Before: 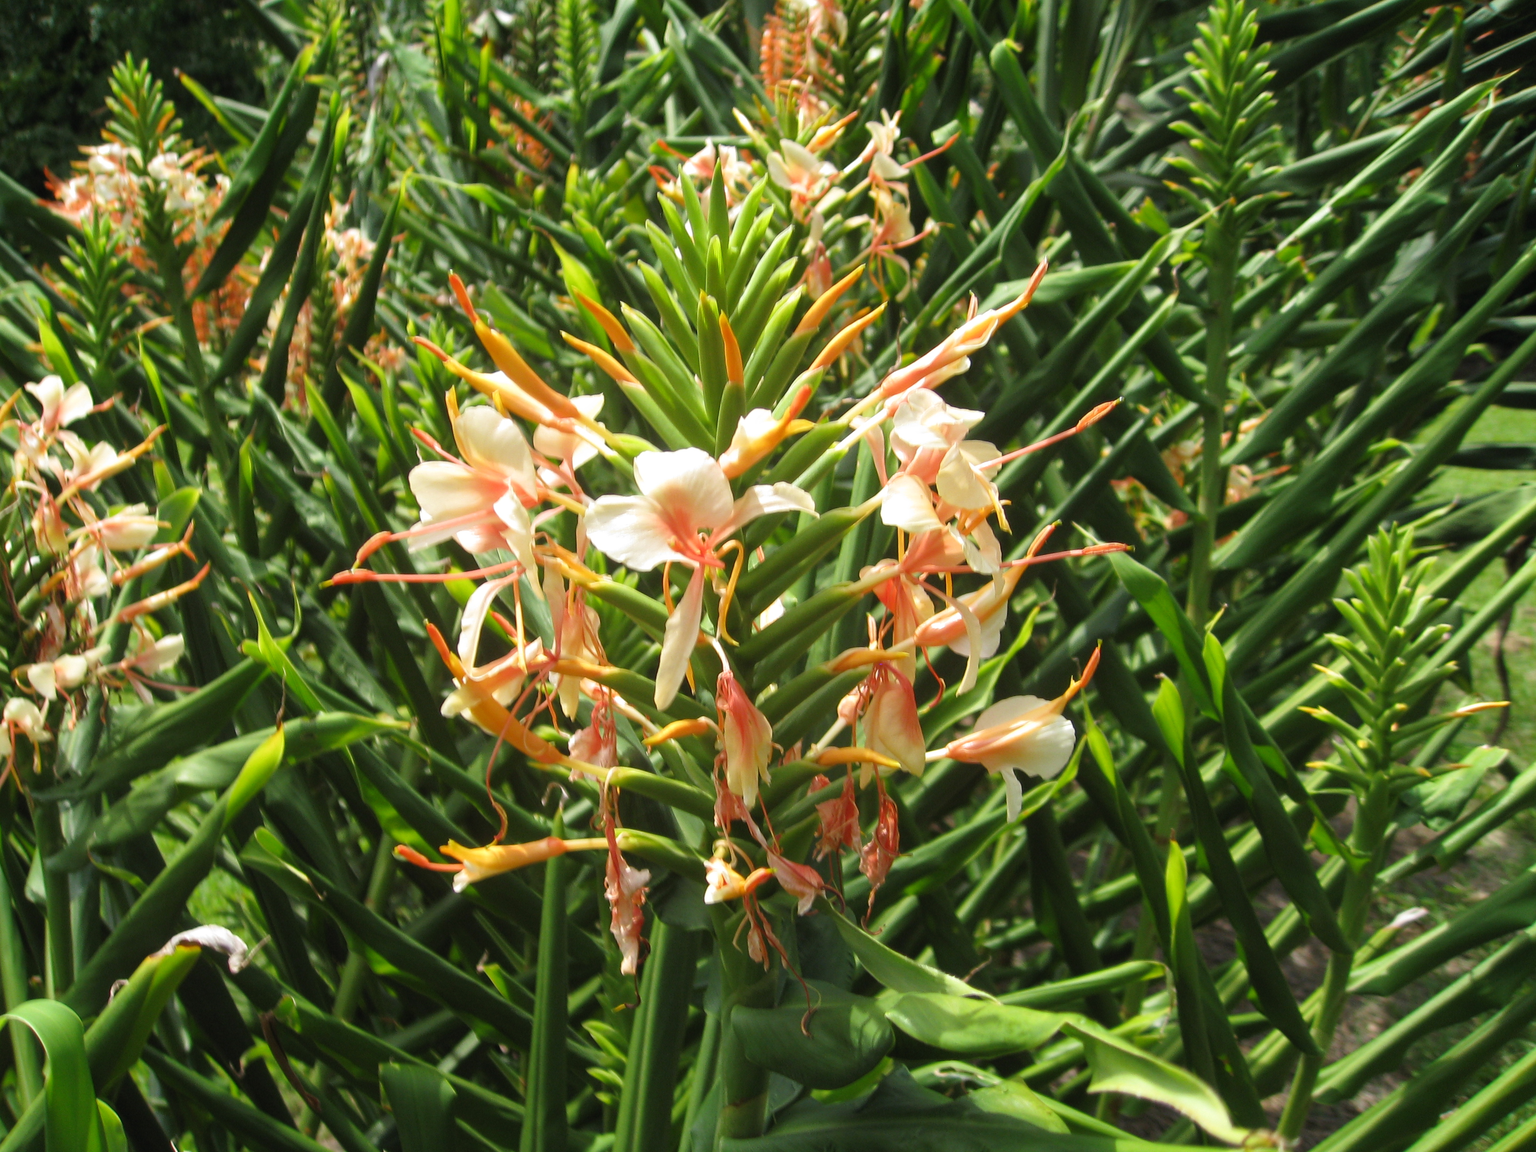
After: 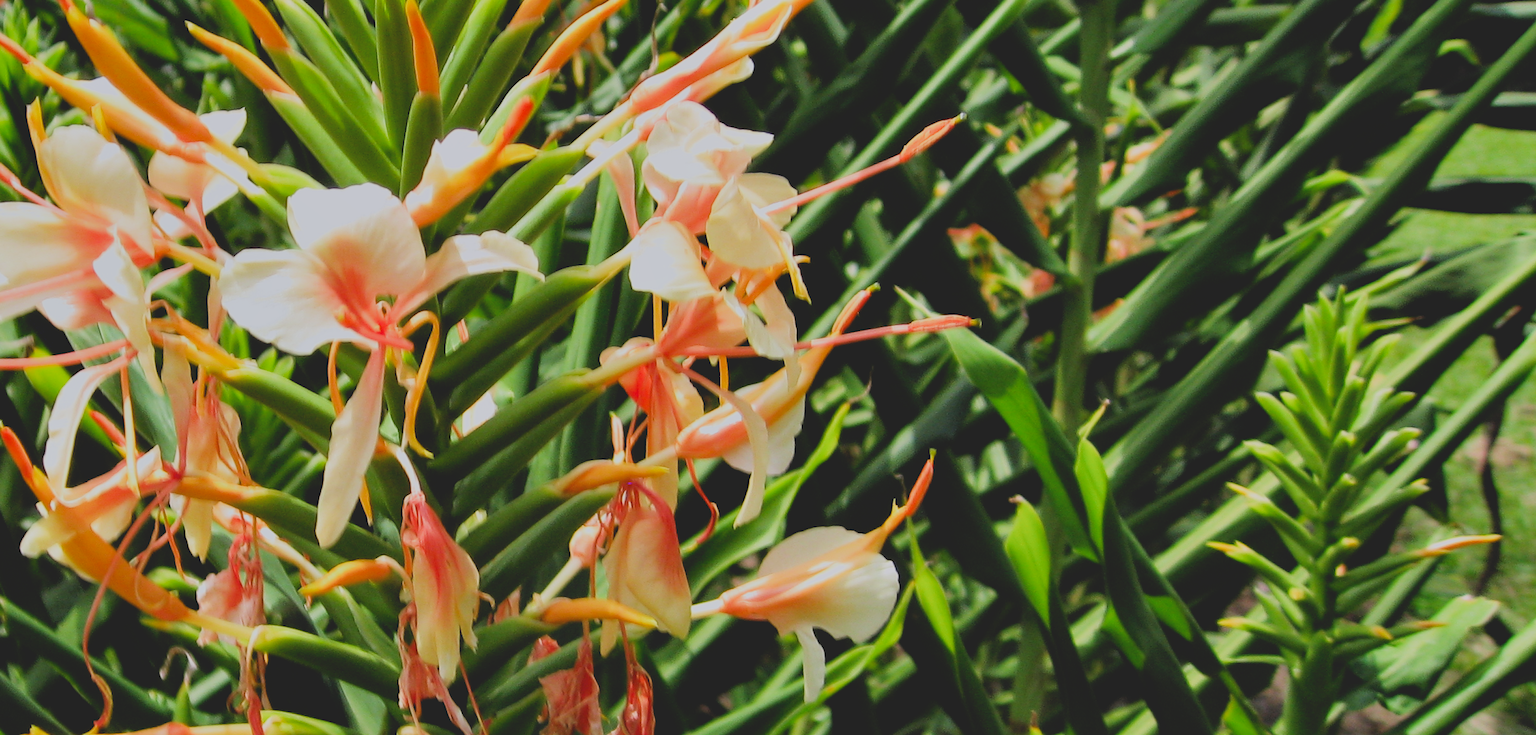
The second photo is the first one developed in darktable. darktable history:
crop and rotate: left 27.775%, top 27.405%, bottom 26.463%
contrast equalizer: octaves 7, y [[0.6 ×6], [0.55 ×6], [0 ×6], [0 ×6], [0 ×6]]
contrast brightness saturation: contrast -0.271
filmic rgb: middle gray luminance 29.2%, black relative exposure -10.34 EV, white relative exposure 5.49 EV, target black luminance 0%, hardness 3.94, latitude 2.61%, contrast 1.131, highlights saturation mix 3.83%, shadows ↔ highlights balance 15.01%
